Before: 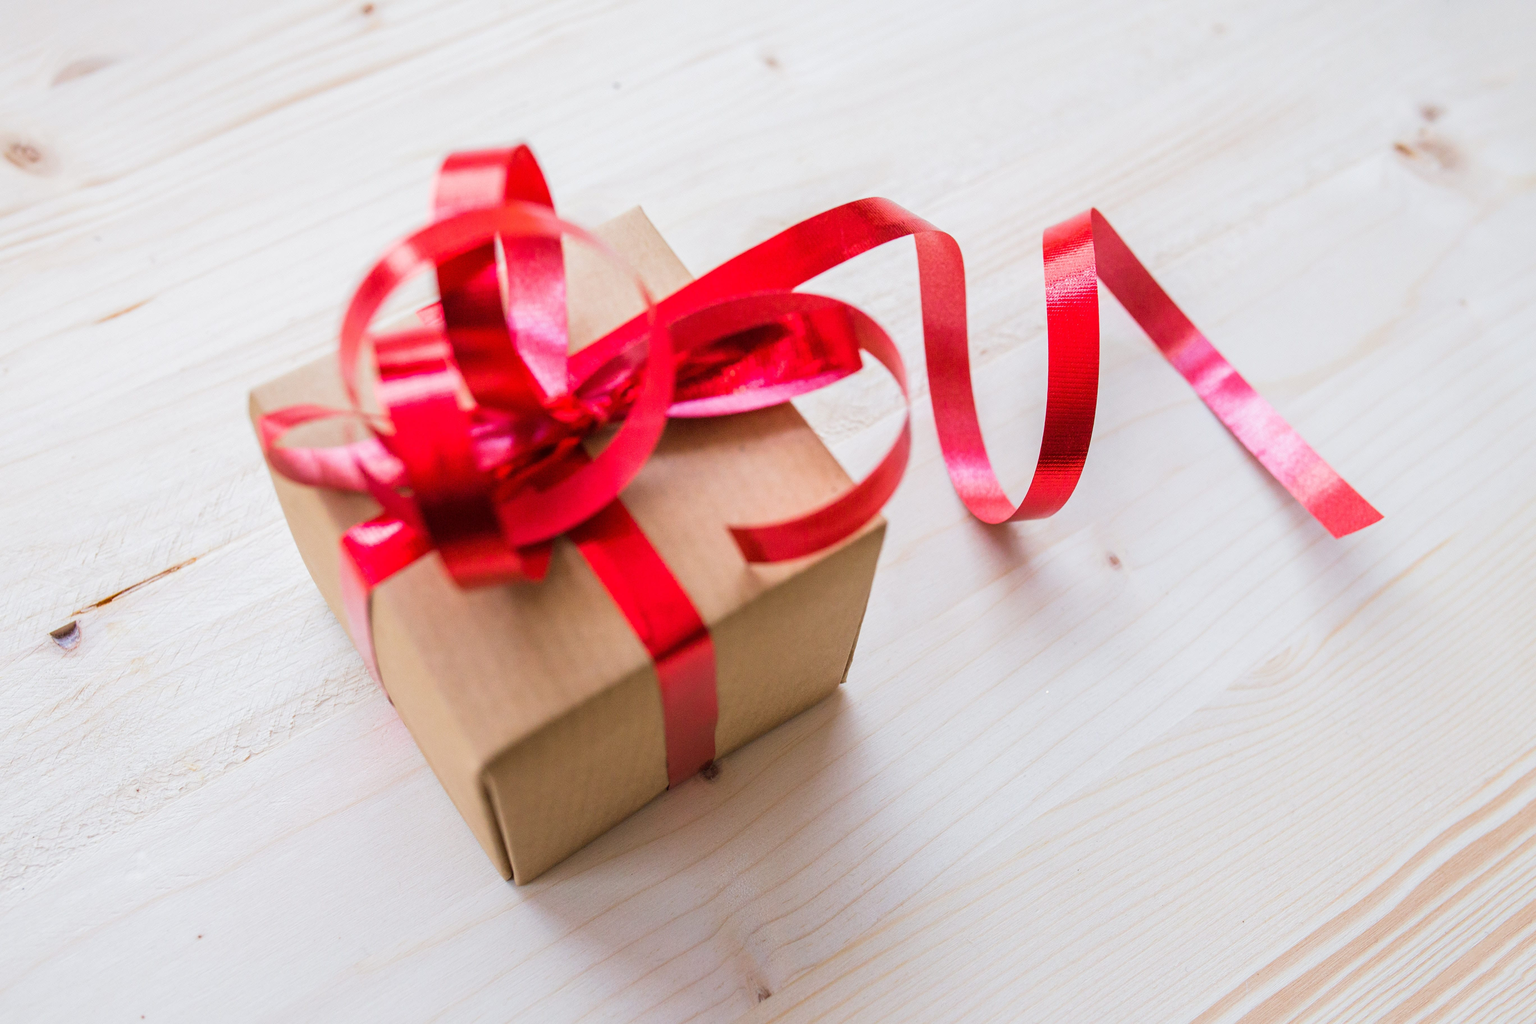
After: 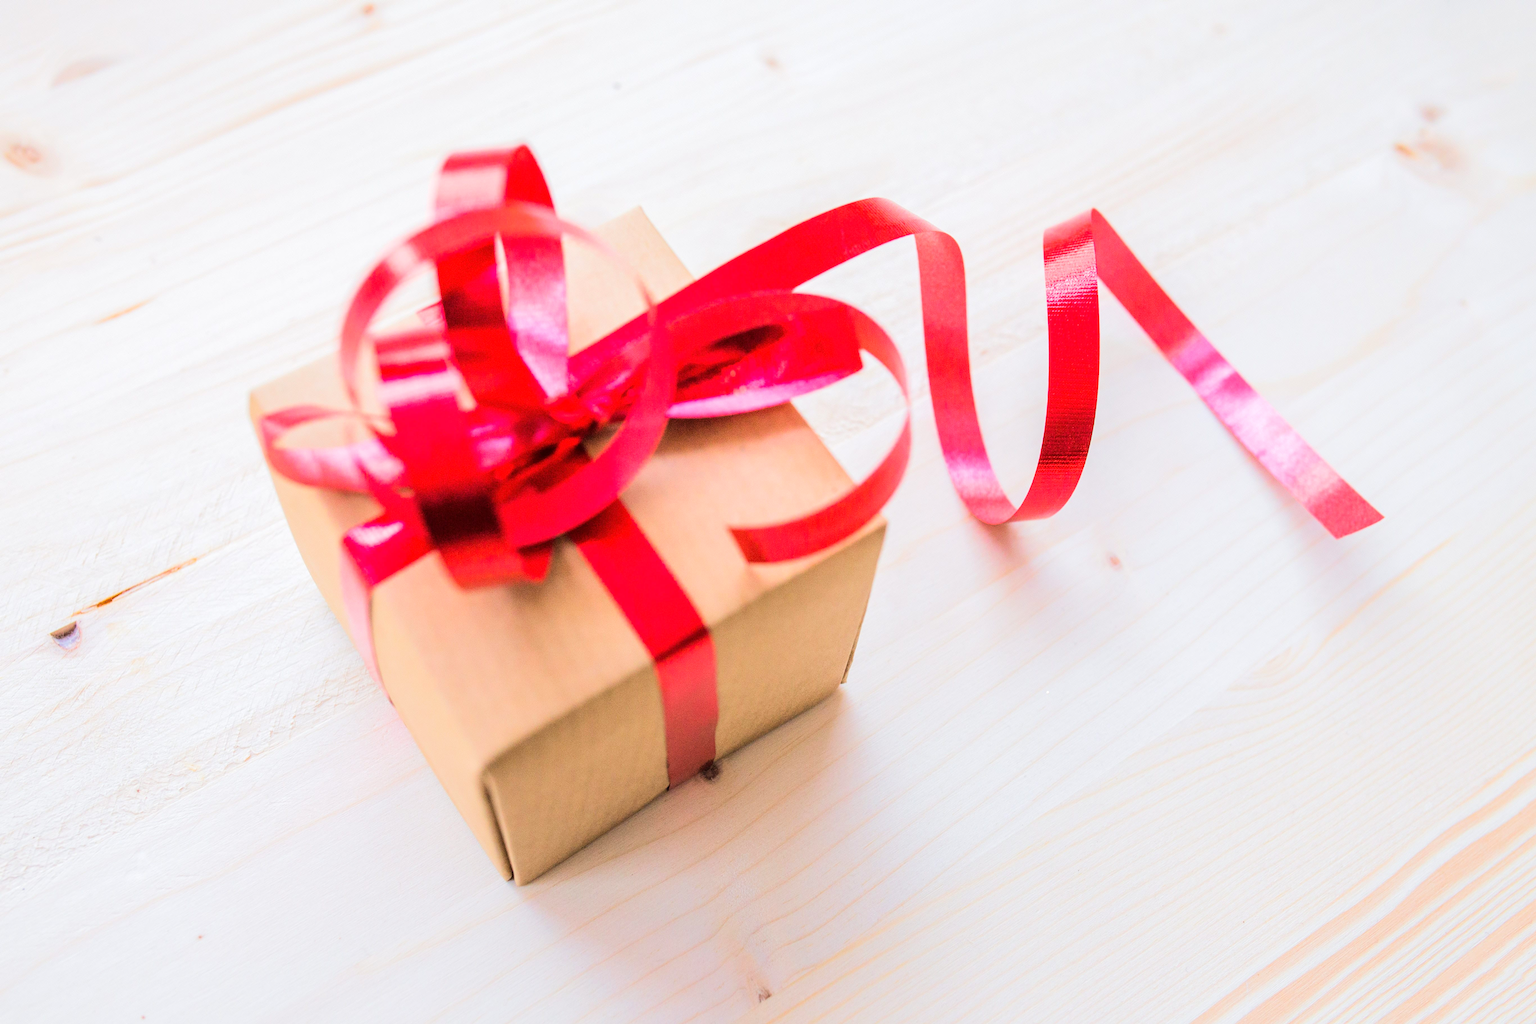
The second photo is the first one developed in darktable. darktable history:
tone equalizer: -7 EV 0.149 EV, -6 EV 0.573 EV, -5 EV 1.12 EV, -4 EV 1.34 EV, -3 EV 1.13 EV, -2 EV 0.6 EV, -1 EV 0.158 EV, edges refinement/feathering 500, mask exposure compensation -1.57 EV, preserve details no
